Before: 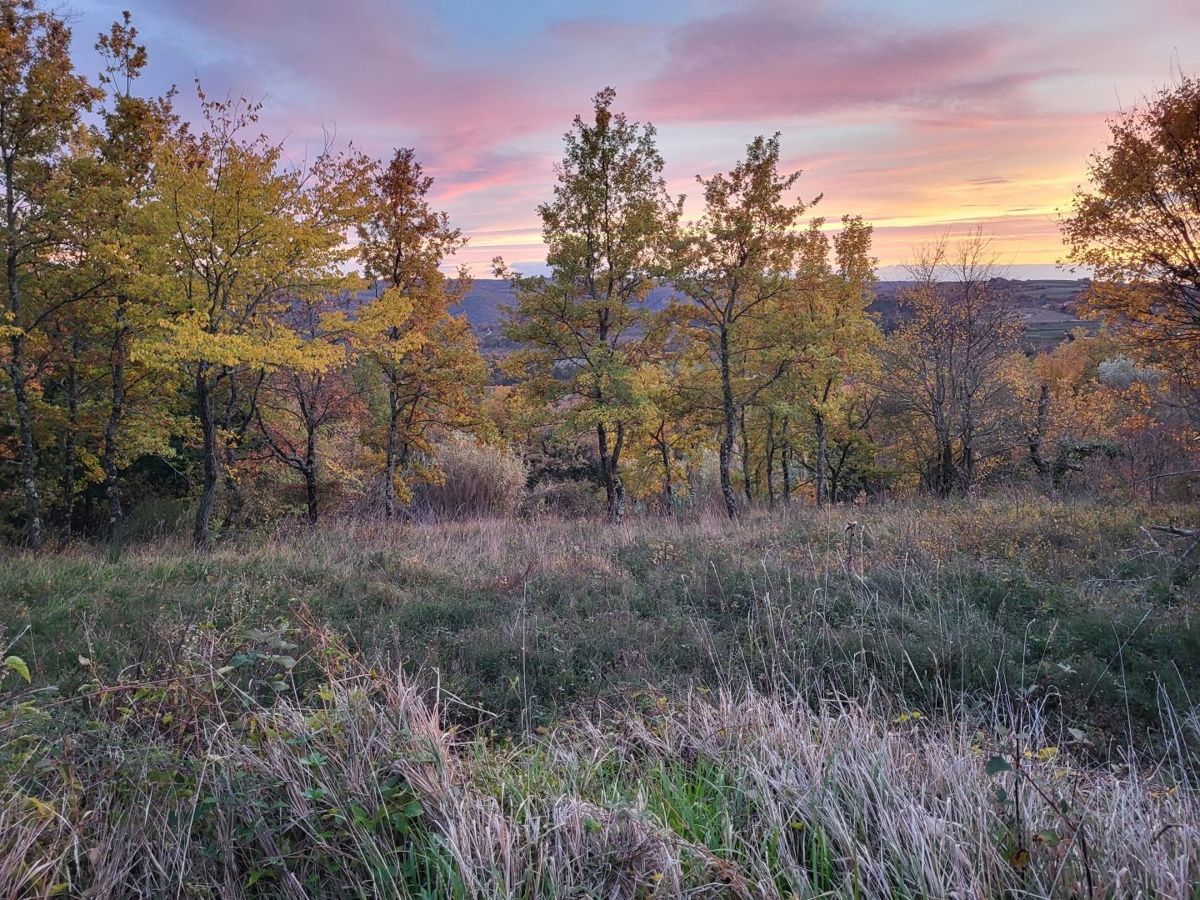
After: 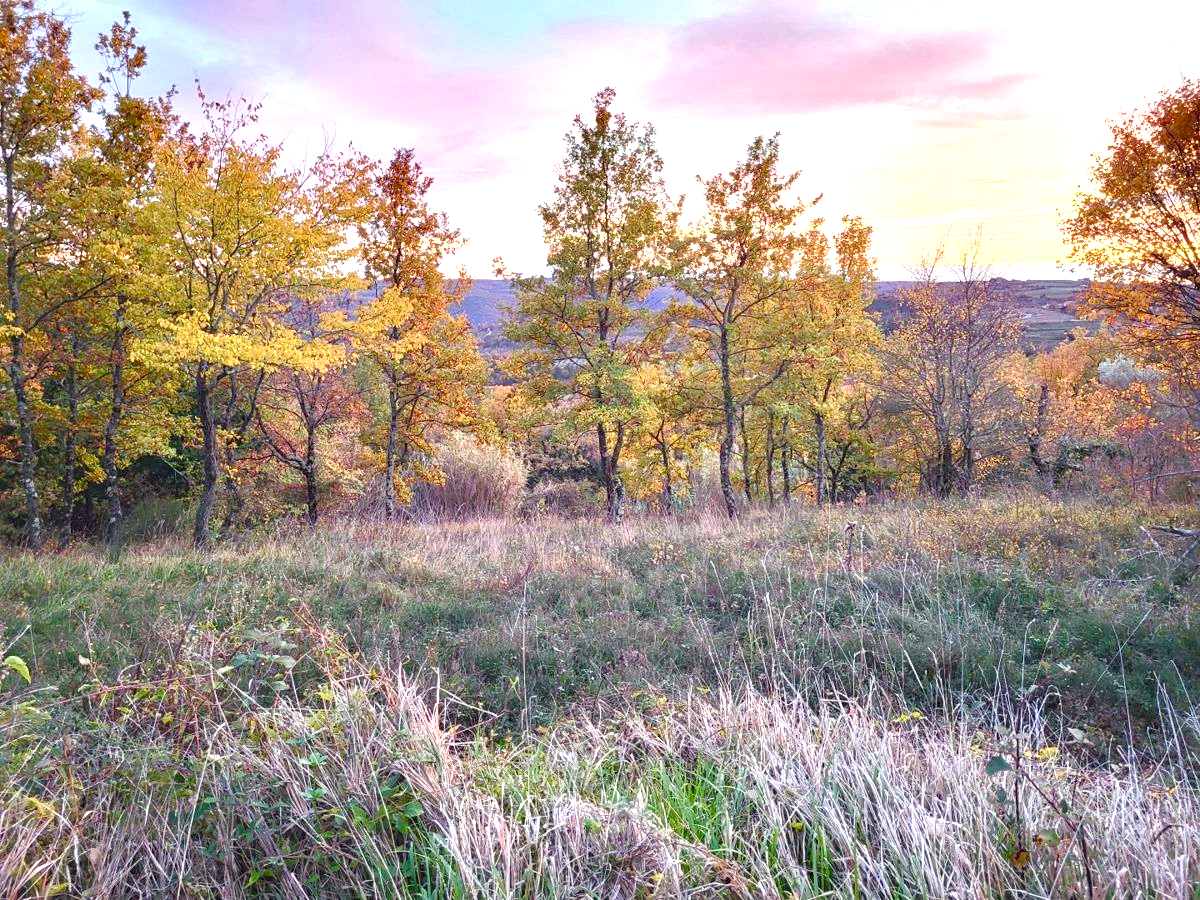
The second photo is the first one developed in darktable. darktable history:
exposure: black level correction 0, exposure 1.3 EV, compensate exposure bias true, compensate highlight preservation false
color correction: highlights a* -0.95, highlights b* 4.5, shadows a* 3.55
color balance rgb: perceptual saturation grading › global saturation 20%, perceptual saturation grading › highlights -25%, perceptual saturation grading › shadows 50%
